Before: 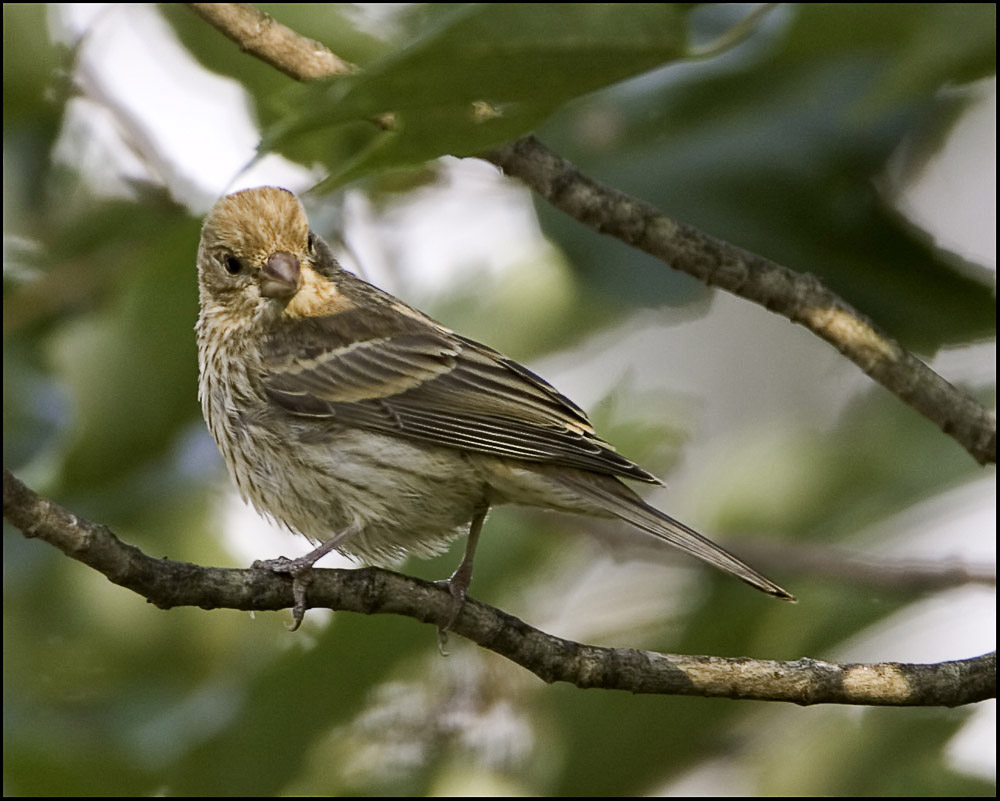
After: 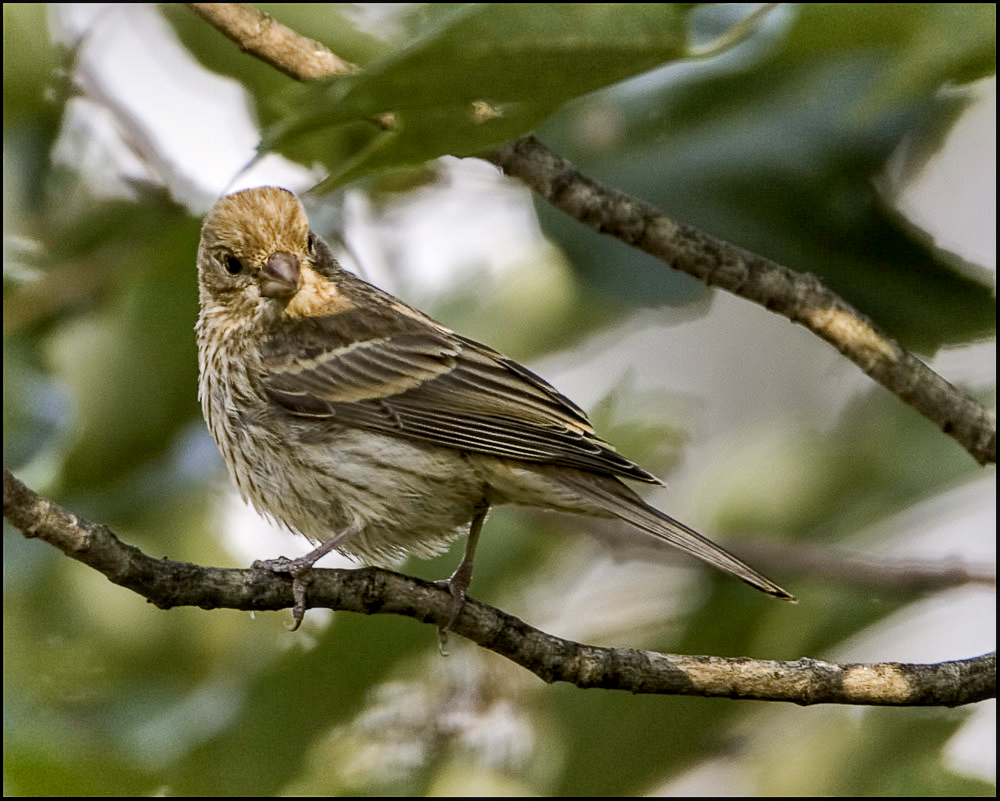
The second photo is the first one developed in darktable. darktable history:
local contrast: on, module defaults
shadows and highlights: radius 105.81, shadows 45.6, highlights -66.2, low approximation 0.01, soften with gaussian
